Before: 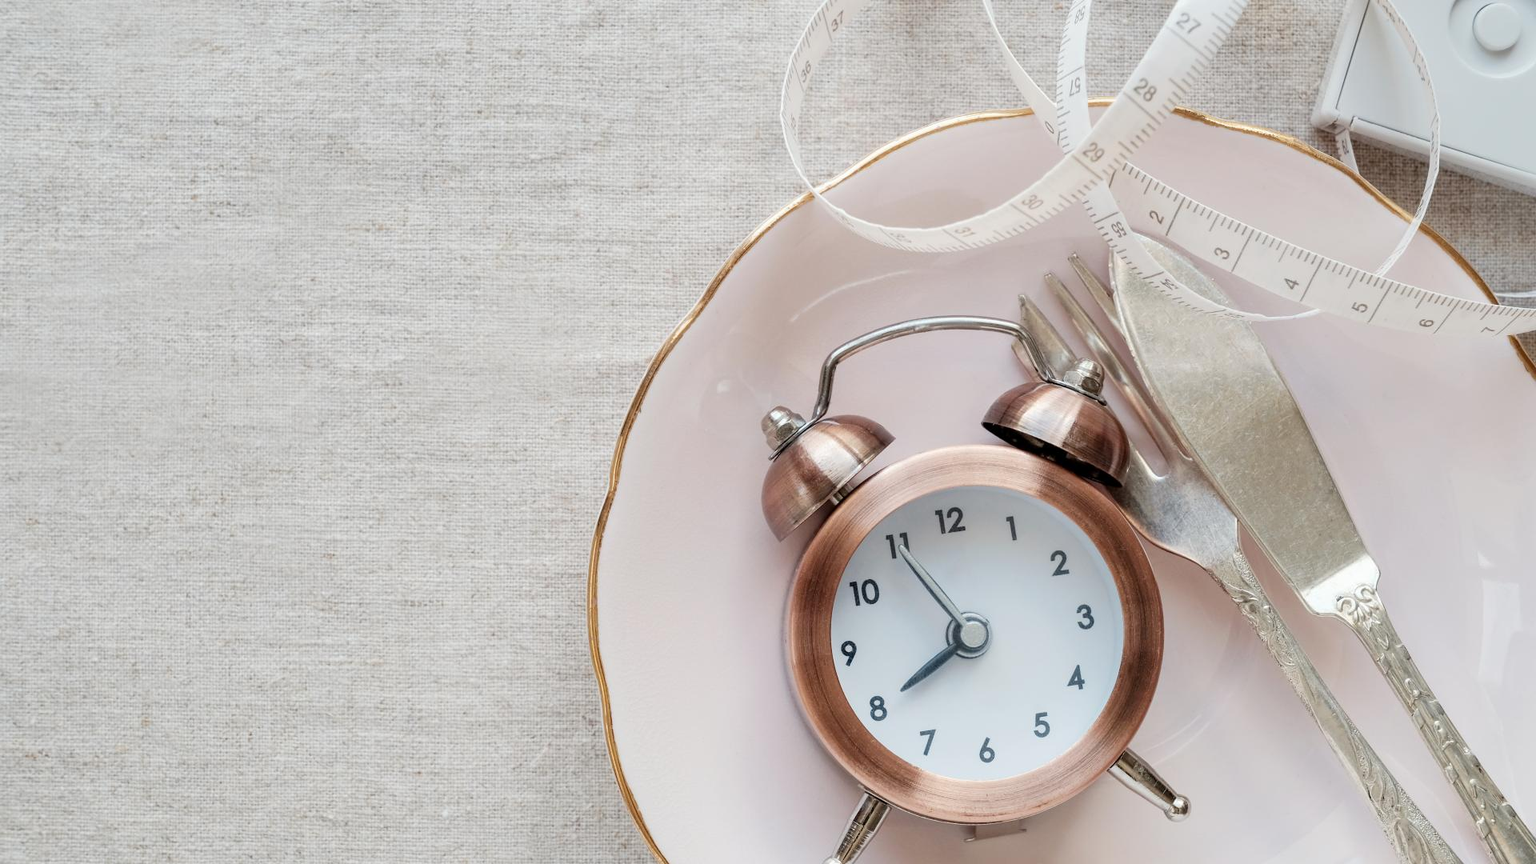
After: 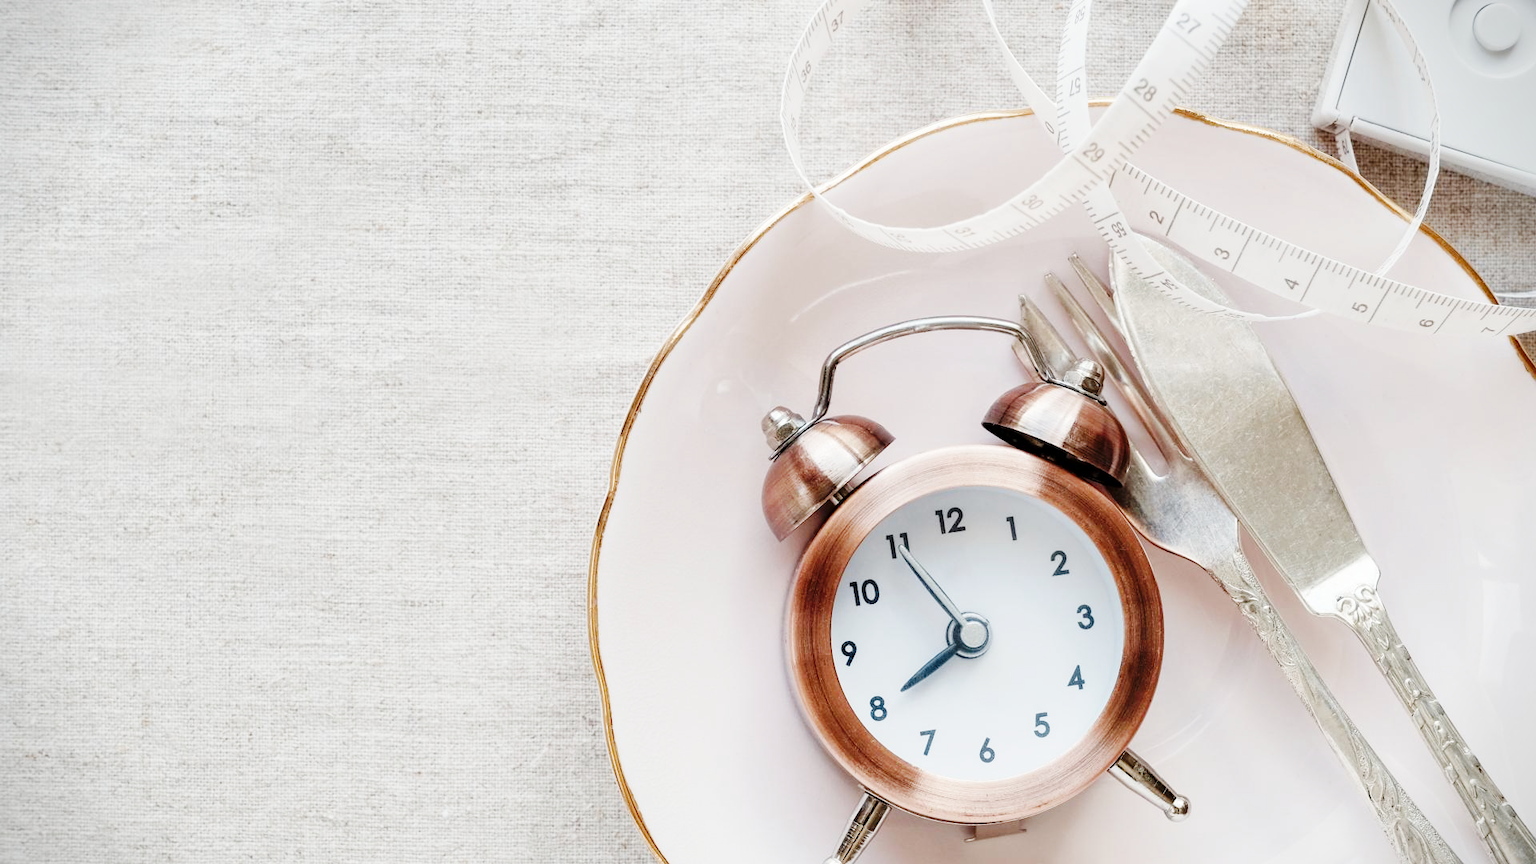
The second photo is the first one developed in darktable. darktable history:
base curve: curves: ch0 [(0, 0) (0.036, 0.025) (0.121, 0.166) (0.206, 0.329) (0.605, 0.79) (1, 1)], preserve colors none
vignetting: fall-off start 97.24%, width/height ratio 1.181
color balance rgb: perceptual saturation grading › global saturation -0.047%, perceptual saturation grading › highlights -32.089%, perceptual saturation grading › mid-tones 5.09%, perceptual saturation grading › shadows 17.939%, global vibrance 9.253%
